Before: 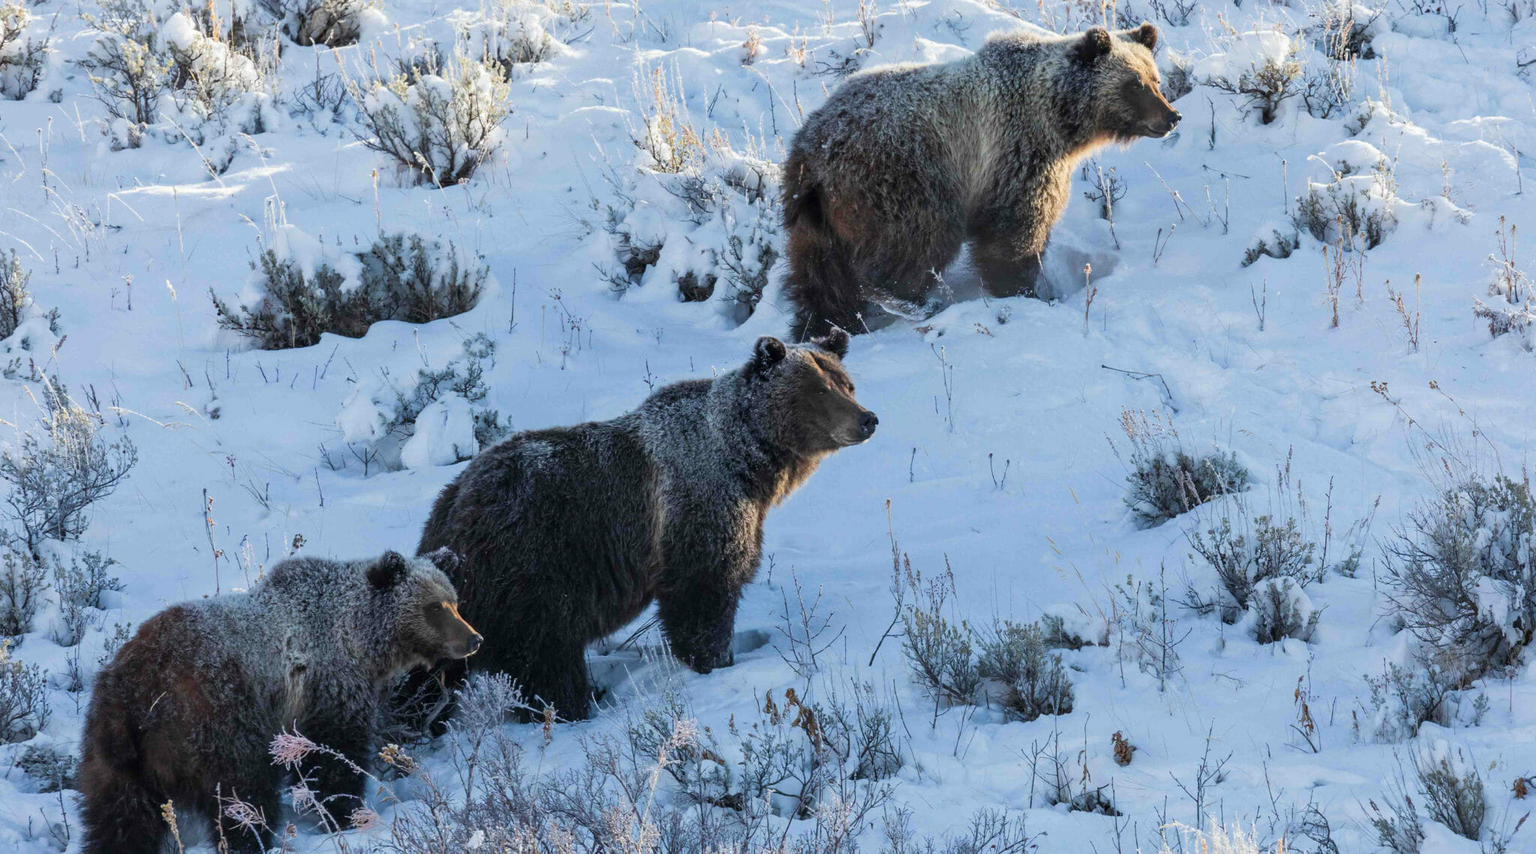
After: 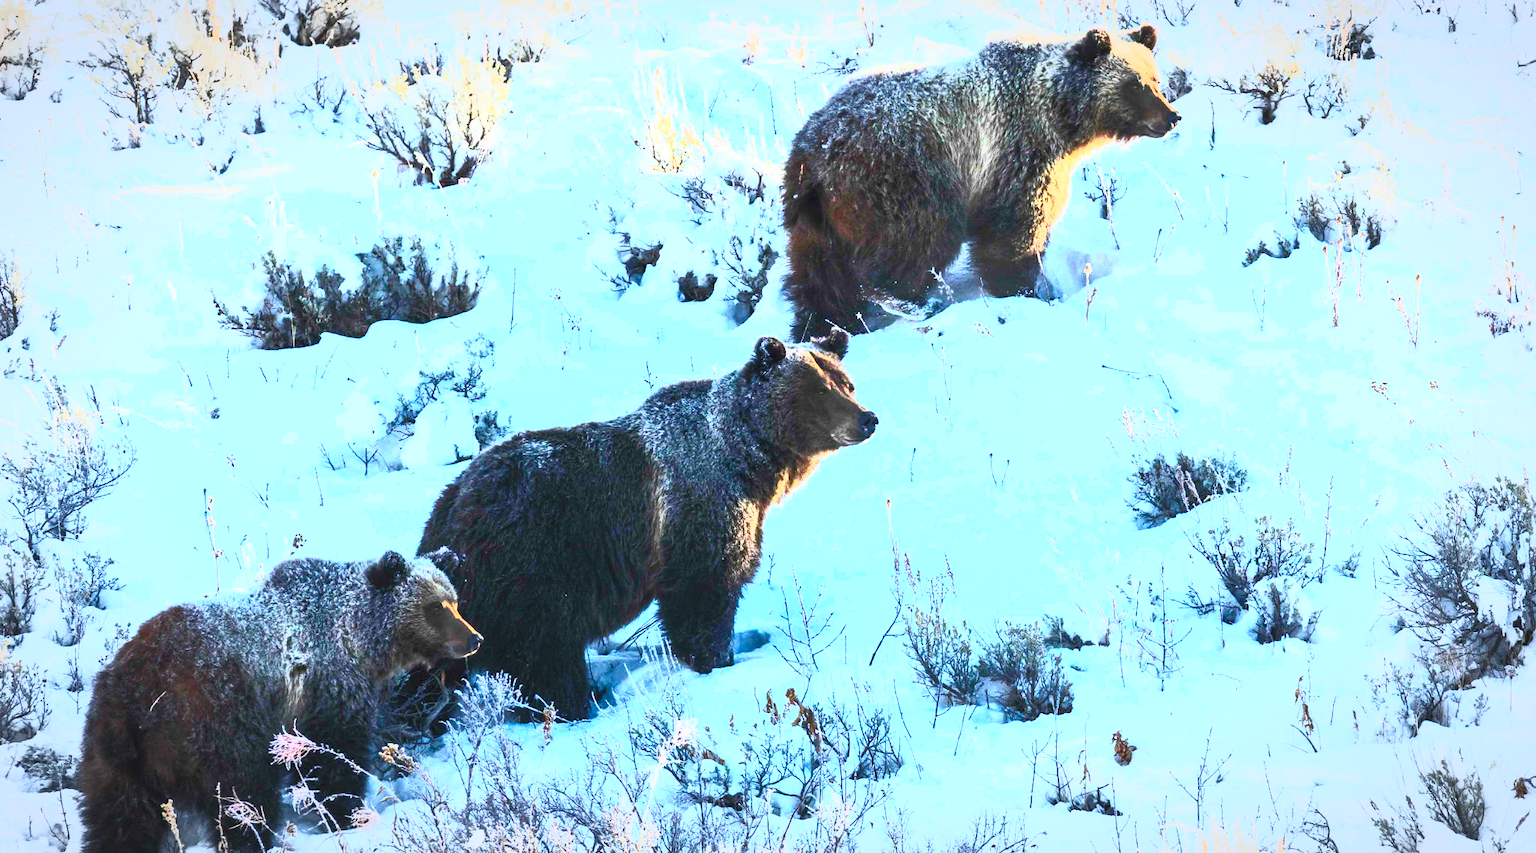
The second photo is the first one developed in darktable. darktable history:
vignetting: brightness -0.272, automatic ratio true
contrast brightness saturation: contrast 0.995, brightness 0.981, saturation 0.984
